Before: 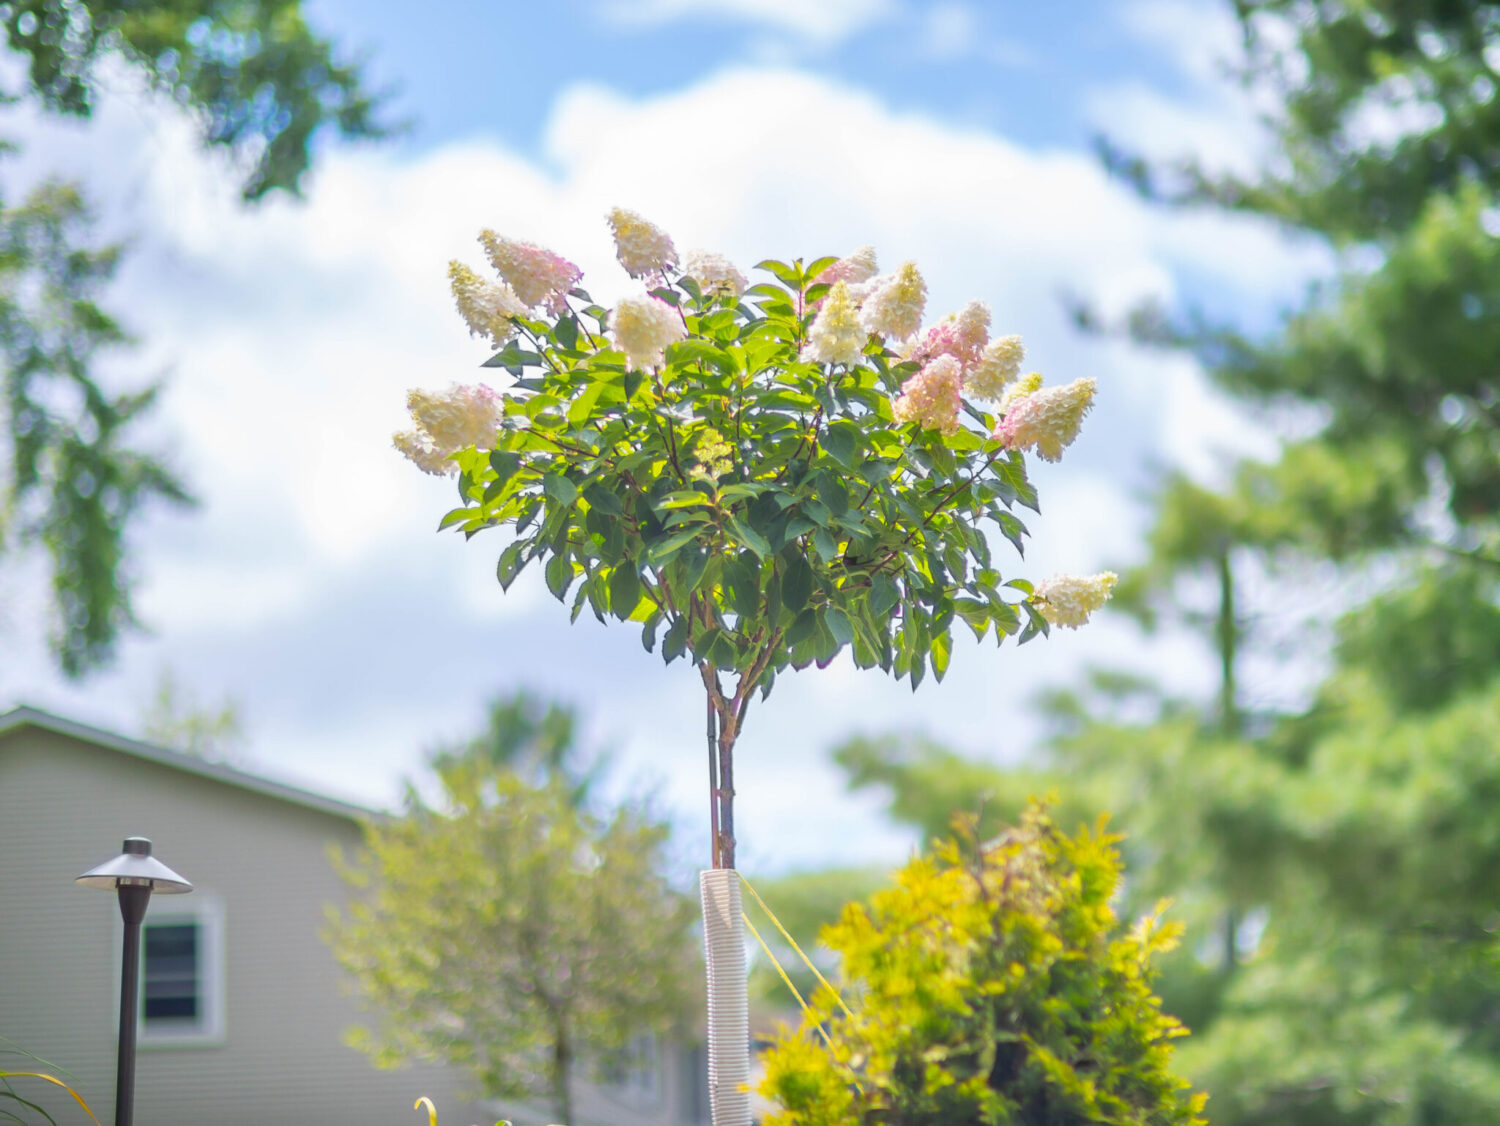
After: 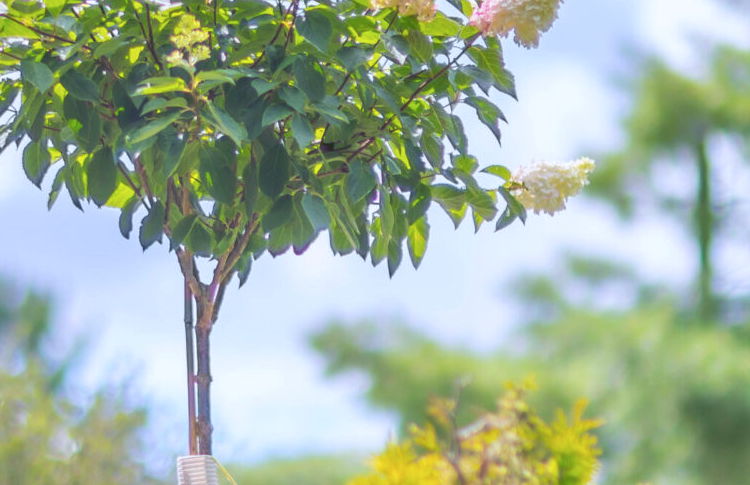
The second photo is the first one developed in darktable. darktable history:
tone equalizer: edges refinement/feathering 500, mask exposure compensation -1.57 EV, preserve details no
color calibration: illuminant as shot in camera, x 0.358, y 0.373, temperature 4628.91 K, saturation algorithm version 1 (2020)
crop: left 34.929%, top 36.832%, right 15.049%, bottom 20.056%
